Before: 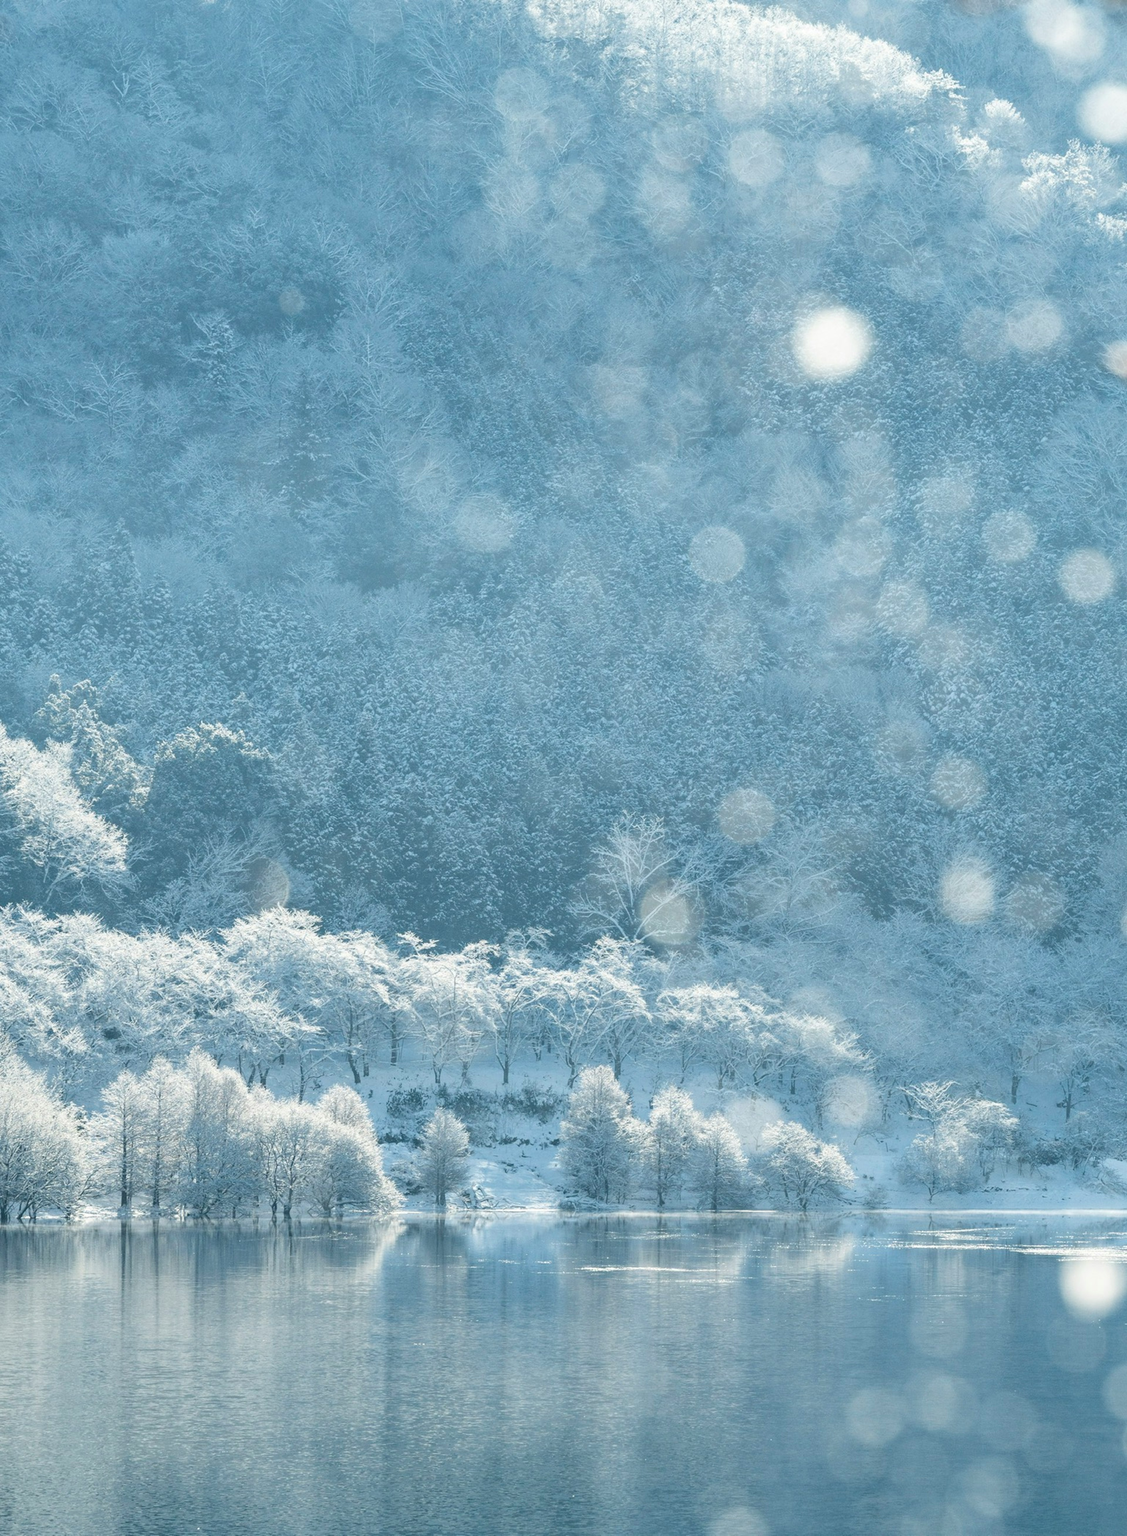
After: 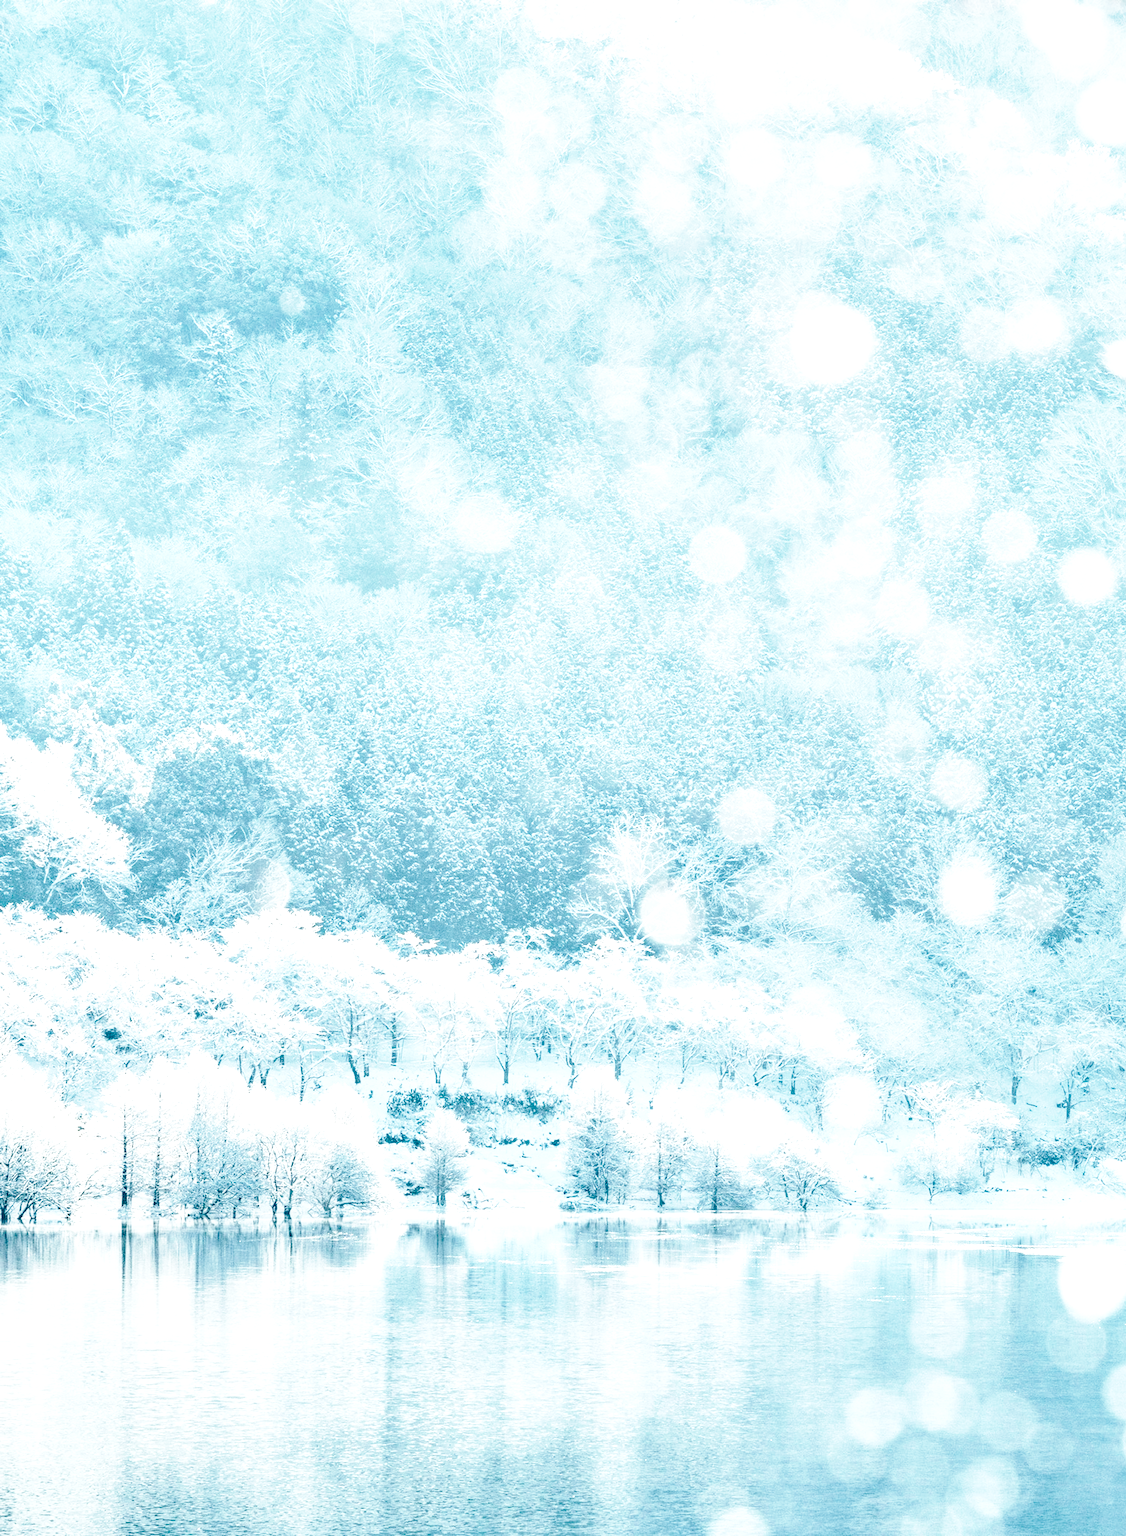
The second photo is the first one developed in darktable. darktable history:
local contrast: on, module defaults
exposure: black level correction 0, exposure 0.889 EV, compensate exposure bias true, compensate highlight preservation false
base curve: curves: ch0 [(0, 0) (0.007, 0.004) (0.027, 0.03) (0.046, 0.07) (0.207, 0.54) (0.442, 0.872) (0.673, 0.972) (1, 1)], preserve colors none
shadows and highlights: soften with gaussian
